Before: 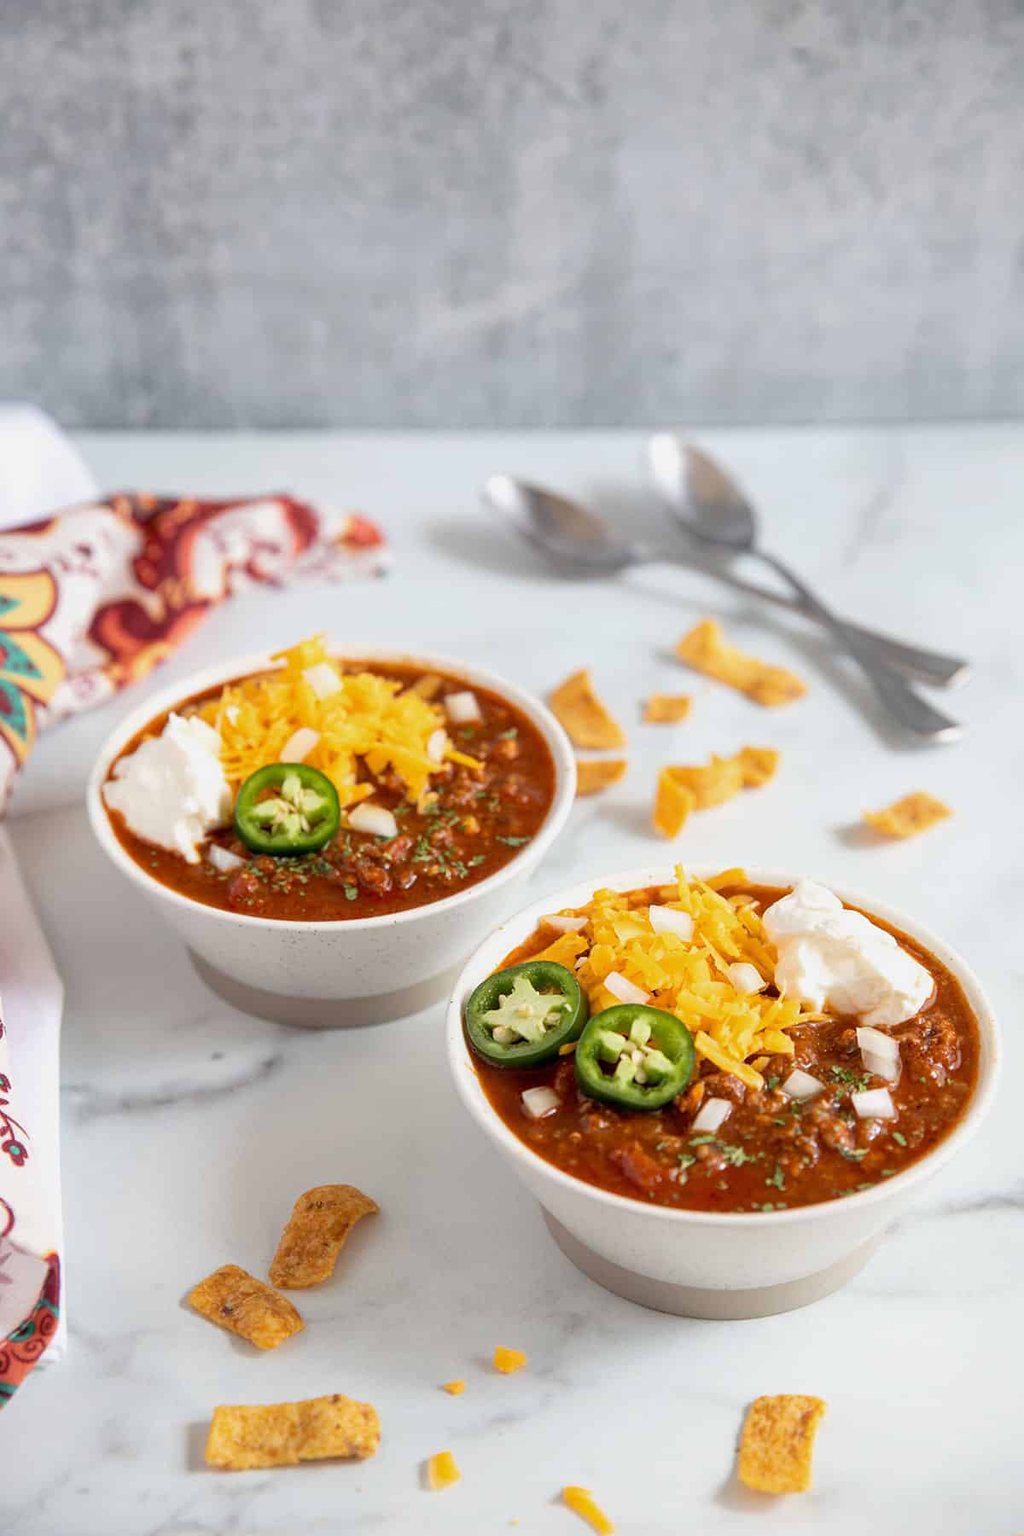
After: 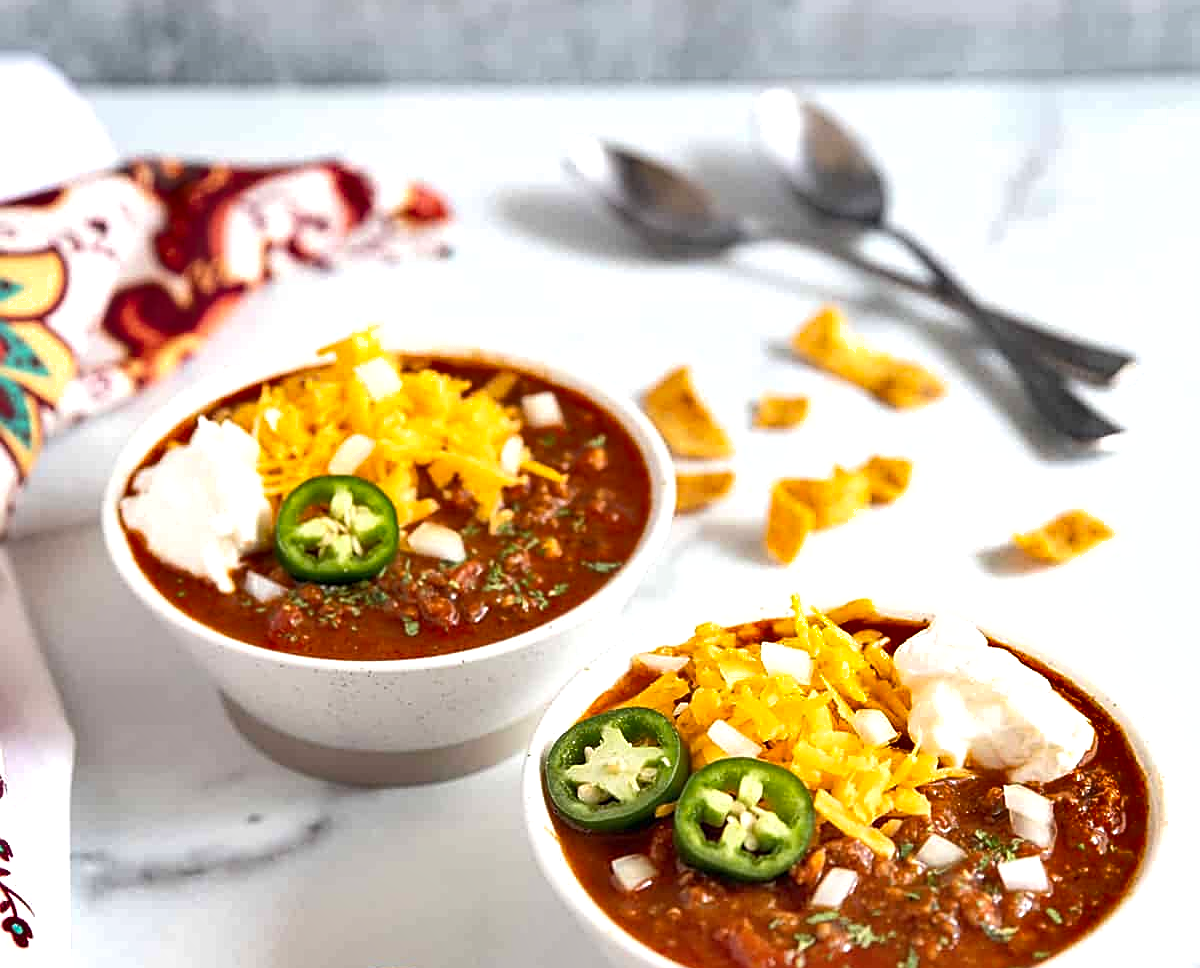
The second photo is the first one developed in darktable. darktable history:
shadows and highlights: soften with gaussian
exposure: black level correction 0, exposure 0.5 EV, compensate exposure bias true, compensate highlight preservation false
crop and rotate: top 23.305%, bottom 22.906%
sharpen: on, module defaults
